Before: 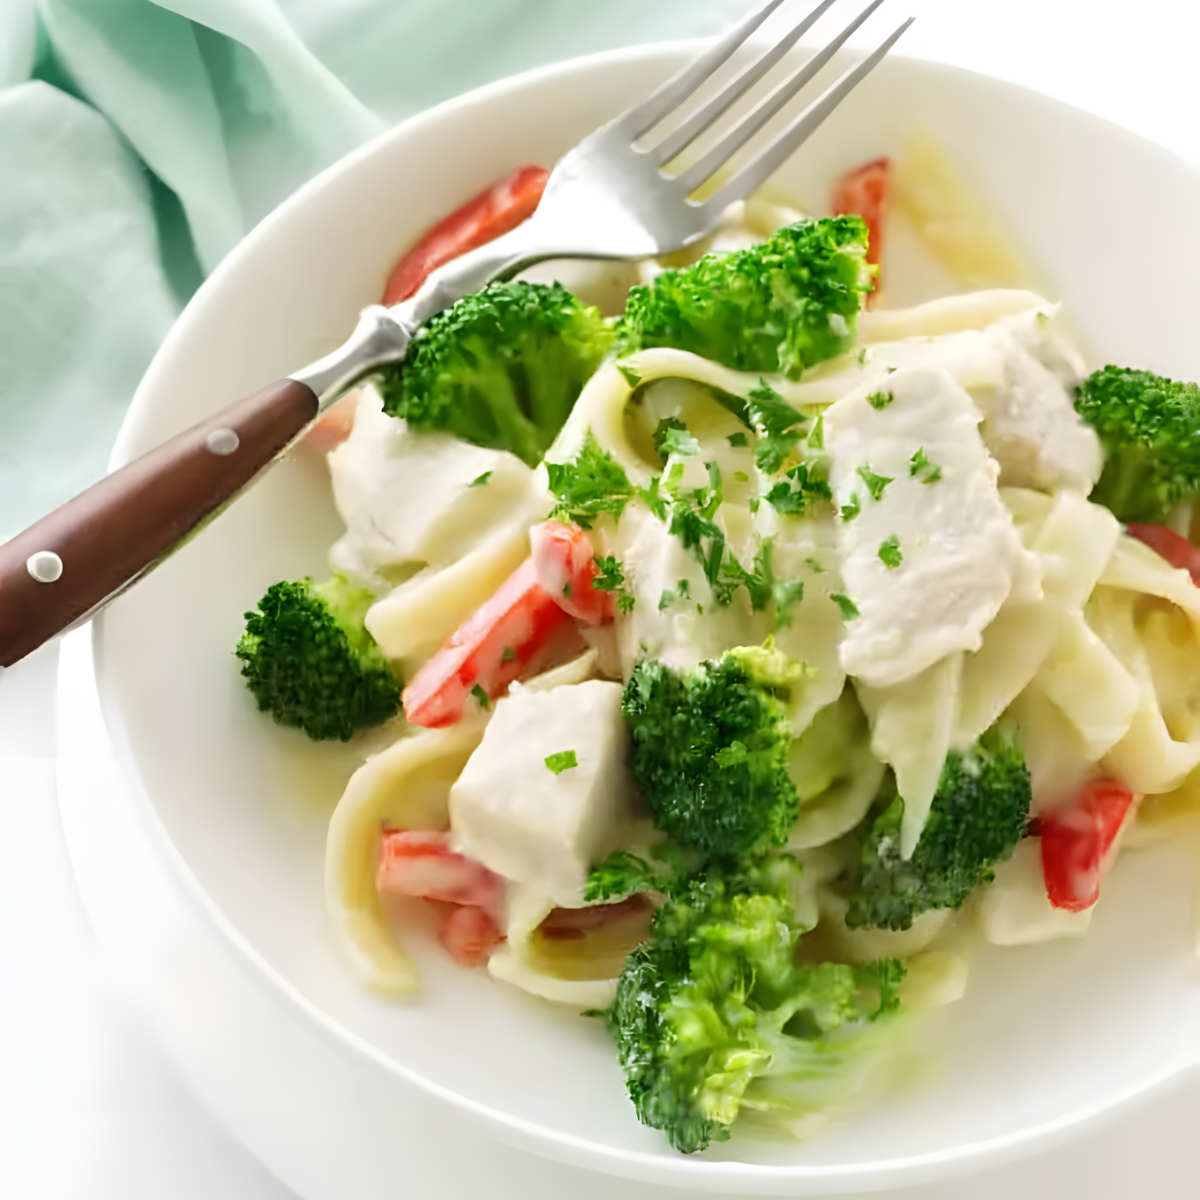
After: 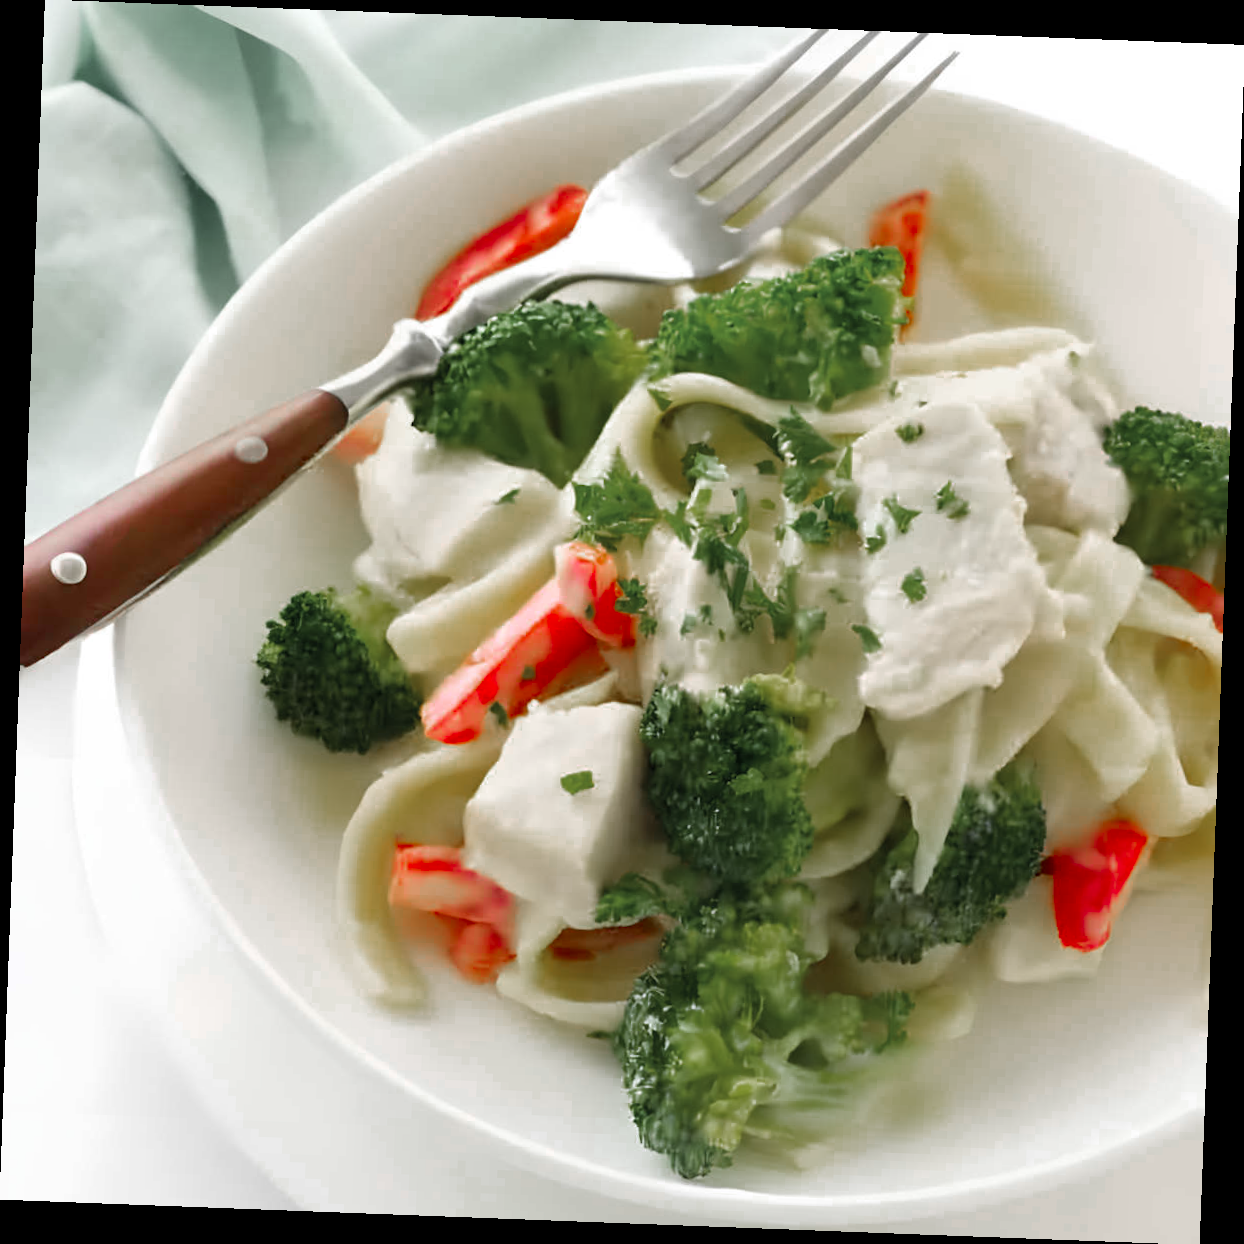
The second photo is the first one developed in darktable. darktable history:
rotate and perspective: rotation 2.17°, automatic cropping off
color zones: curves: ch0 [(0, 0.48) (0.209, 0.398) (0.305, 0.332) (0.429, 0.493) (0.571, 0.5) (0.714, 0.5) (0.857, 0.5) (1, 0.48)]; ch1 [(0, 0.736) (0.143, 0.625) (0.225, 0.371) (0.429, 0.256) (0.571, 0.241) (0.714, 0.213) (0.857, 0.48) (1, 0.736)]; ch2 [(0, 0.448) (0.143, 0.498) (0.286, 0.5) (0.429, 0.5) (0.571, 0.5) (0.714, 0.5) (0.857, 0.5) (1, 0.448)]
